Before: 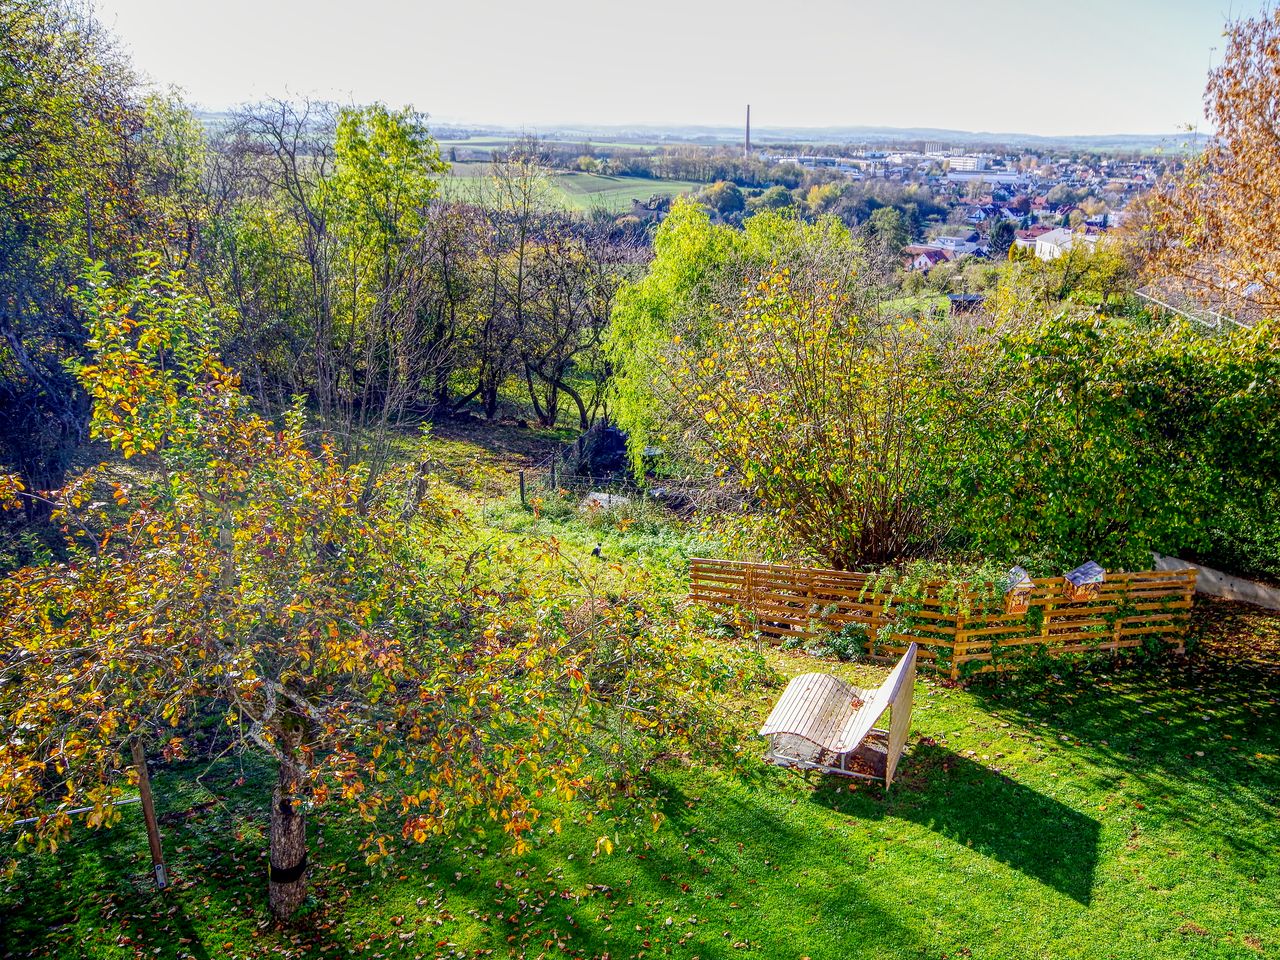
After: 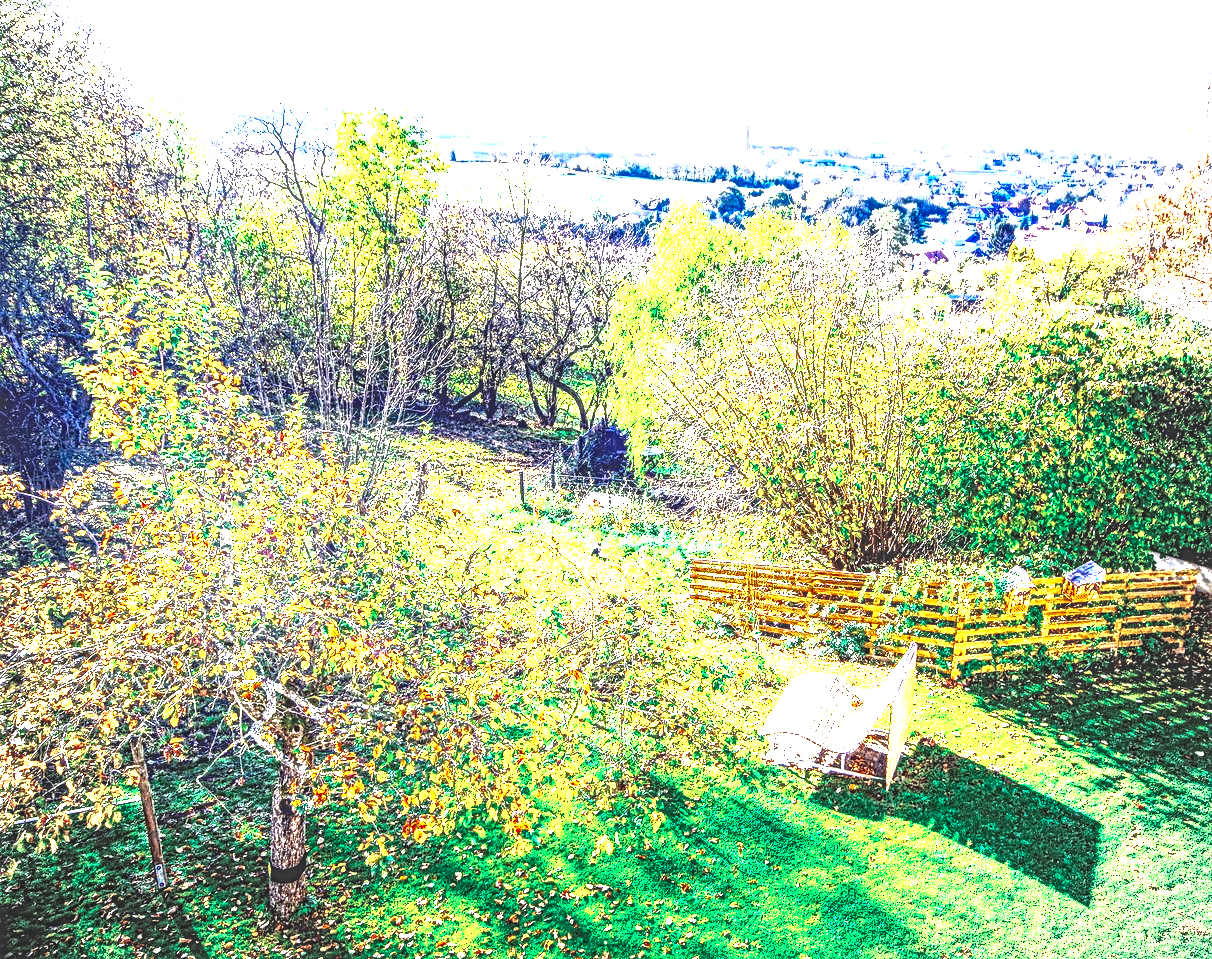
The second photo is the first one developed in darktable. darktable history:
crop and rotate: right 5.239%
color balance rgb: global offset › luminance 1.987%, linear chroma grading › global chroma 8.994%, perceptual saturation grading › global saturation -0.489%, perceptual brilliance grading › global brilliance 34.556%, perceptual brilliance grading › highlights 49.604%, perceptual brilliance grading › mid-tones 59.051%, perceptual brilliance grading › shadows 34.637%, global vibrance 20%
local contrast: mode bilateral grid, contrast 20, coarseness 3, detail 298%, midtone range 0.2
exposure: exposure 0.3 EV, compensate exposure bias true, compensate highlight preservation false
color zones: curves: ch0 [(0, 0.5) (0.125, 0.4) (0.25, 0.5) (0.375, 0.4) (0.5, 0.4) (0.625, 0.35) (0.75, 0.35) (0.875, 0.5)]; ch1 [(0, 0.35) (0.125, 0.45) (0.25, 0.35) (0.375, 0.35) (0.5, 0.35) (0.625, 0.35) (0.75, 0.45) (0.875, 0.35)]; ch2 [(0, 0.6) (0.125, 0.5) (0.25, 0.5) (0.375, 0.6) (0.5, 0.6) (0.625, 0.5) (0.75, 0.5) (0.875, 0.5)]
vignetting: brightness -0.271
